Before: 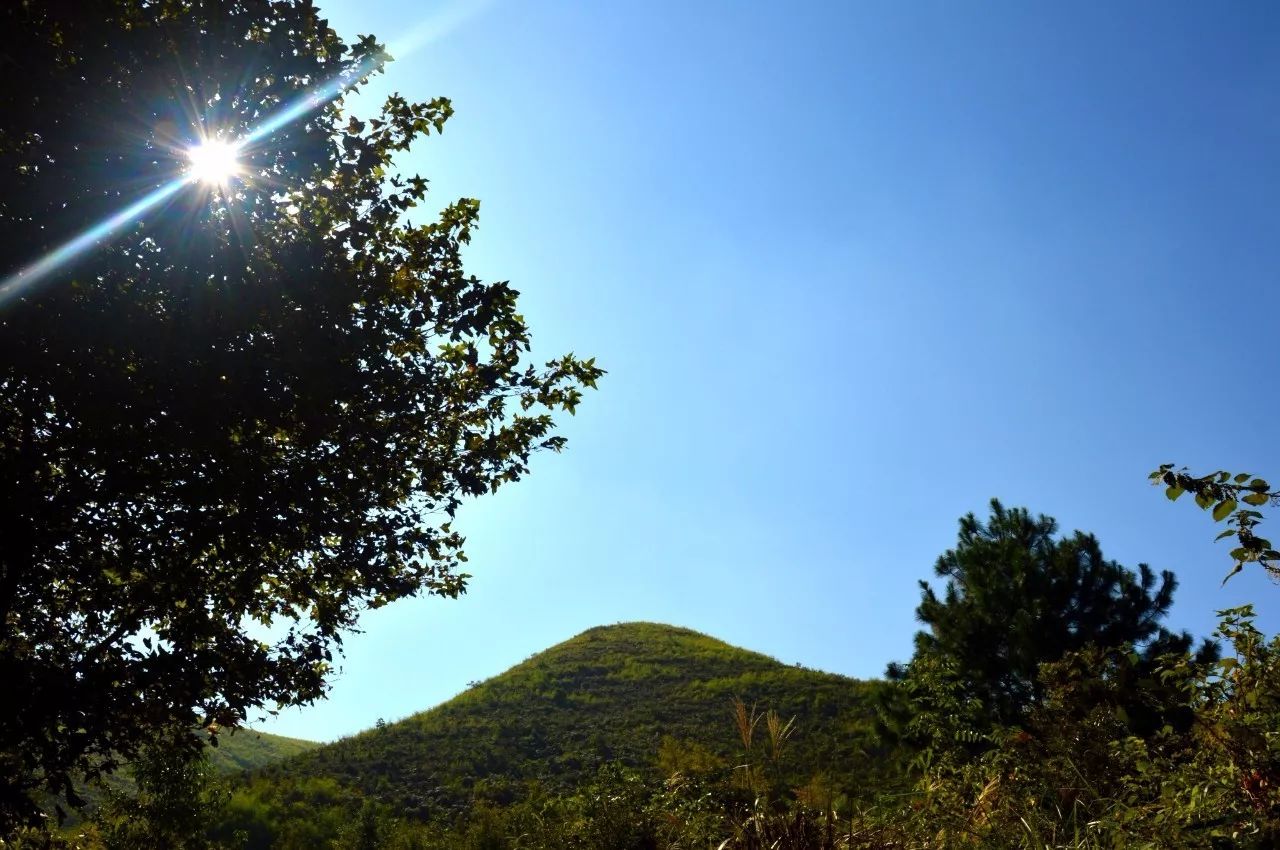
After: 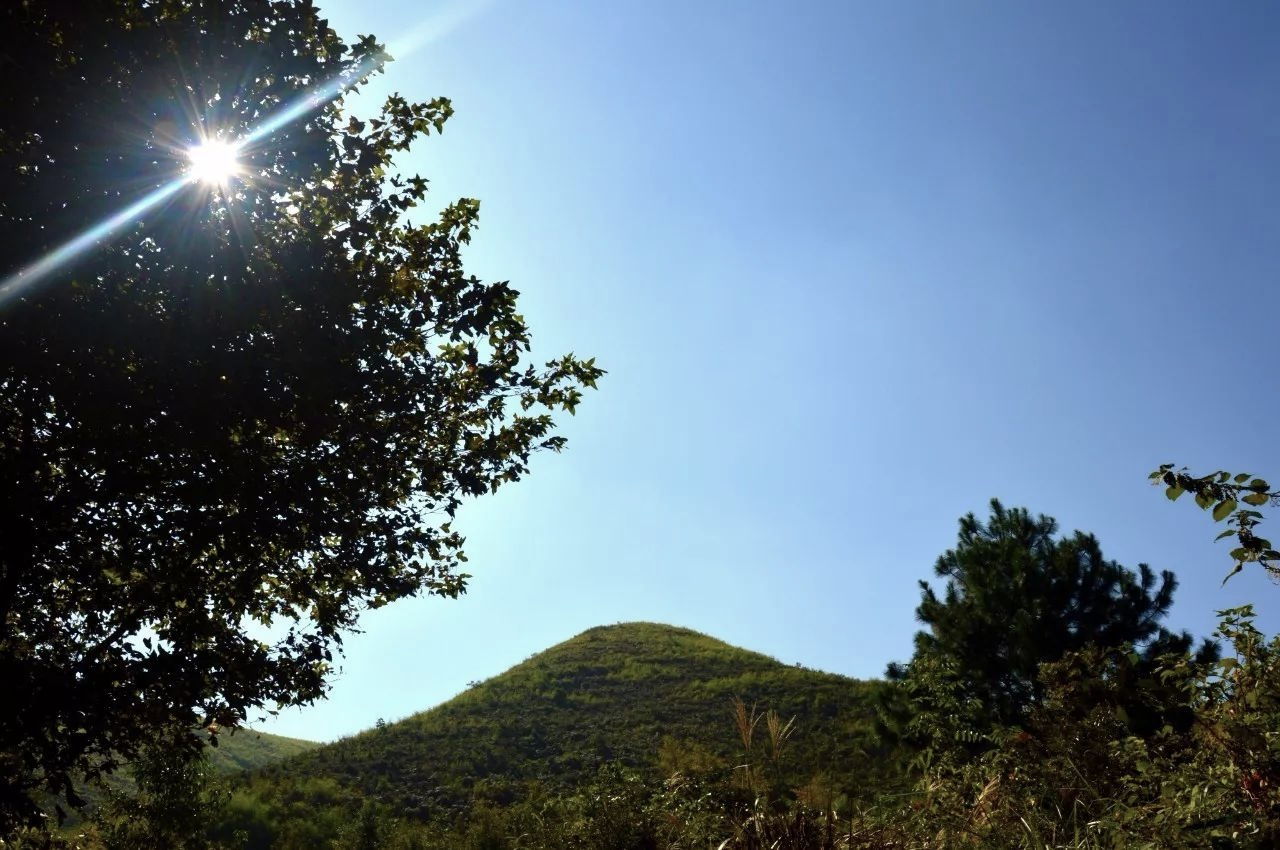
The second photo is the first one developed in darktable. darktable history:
color balance rgb: linear chroma grading › shadows -2.447%, linear chroma grading › highlights -14.164%, linear chroma grading › global chroma -9.679%, linear chroma grading › mid-tones -10.313%, perceptual saturation grading › global saturation -0.022%, global vibrance 1.248%, saturation formula JzAzBz (2021)
